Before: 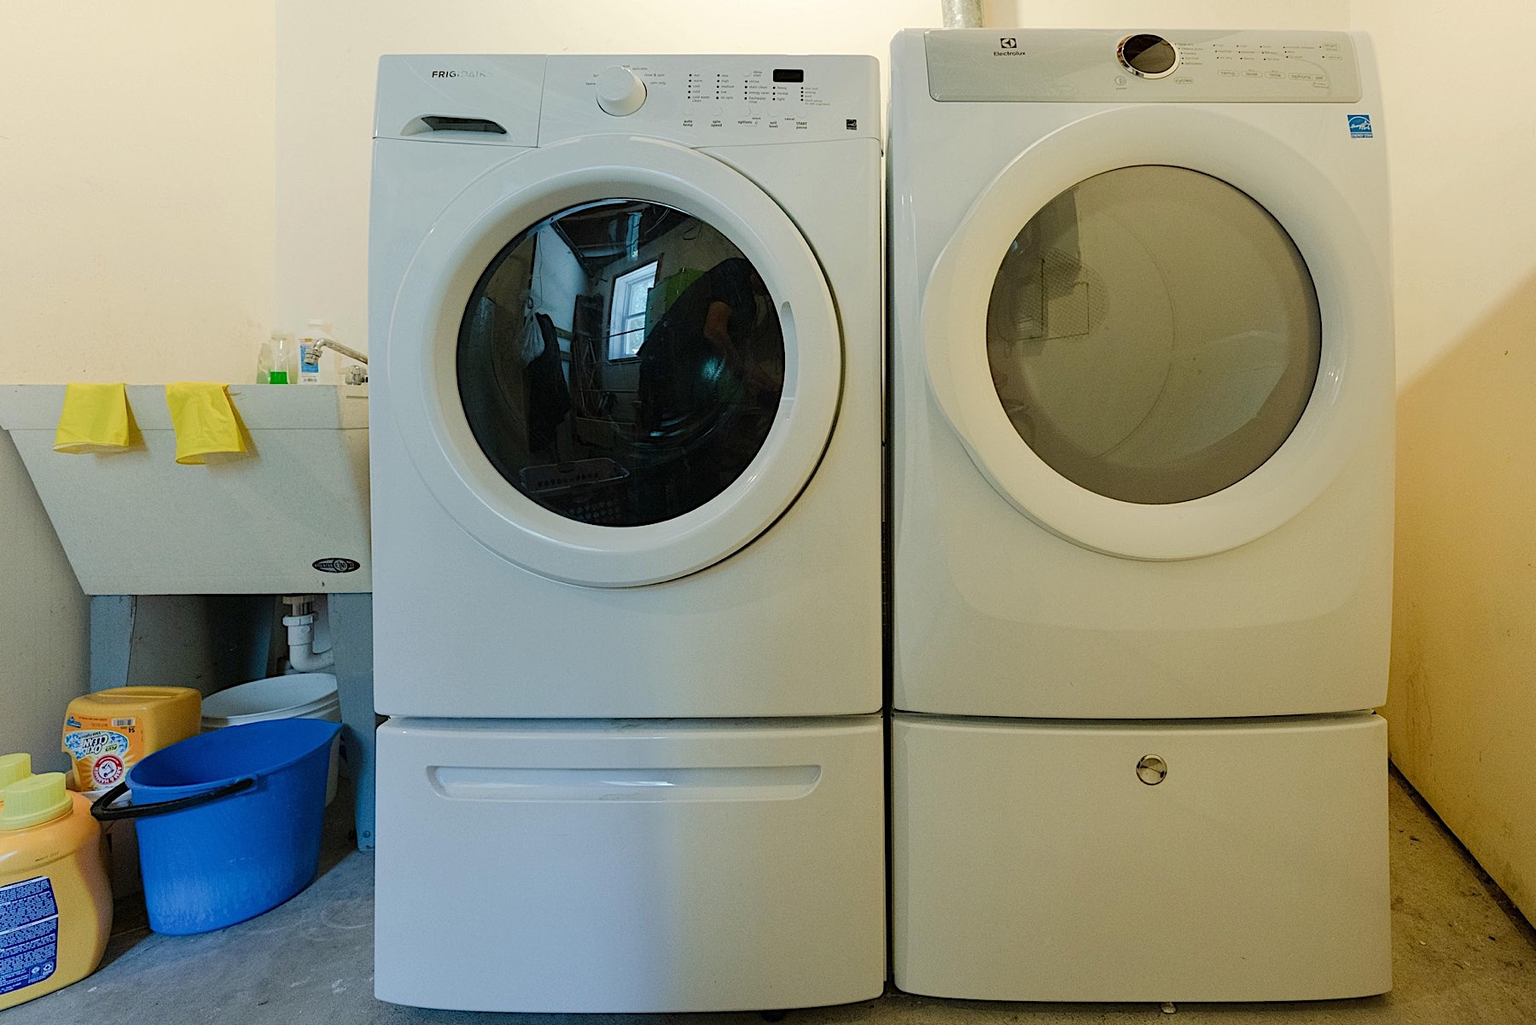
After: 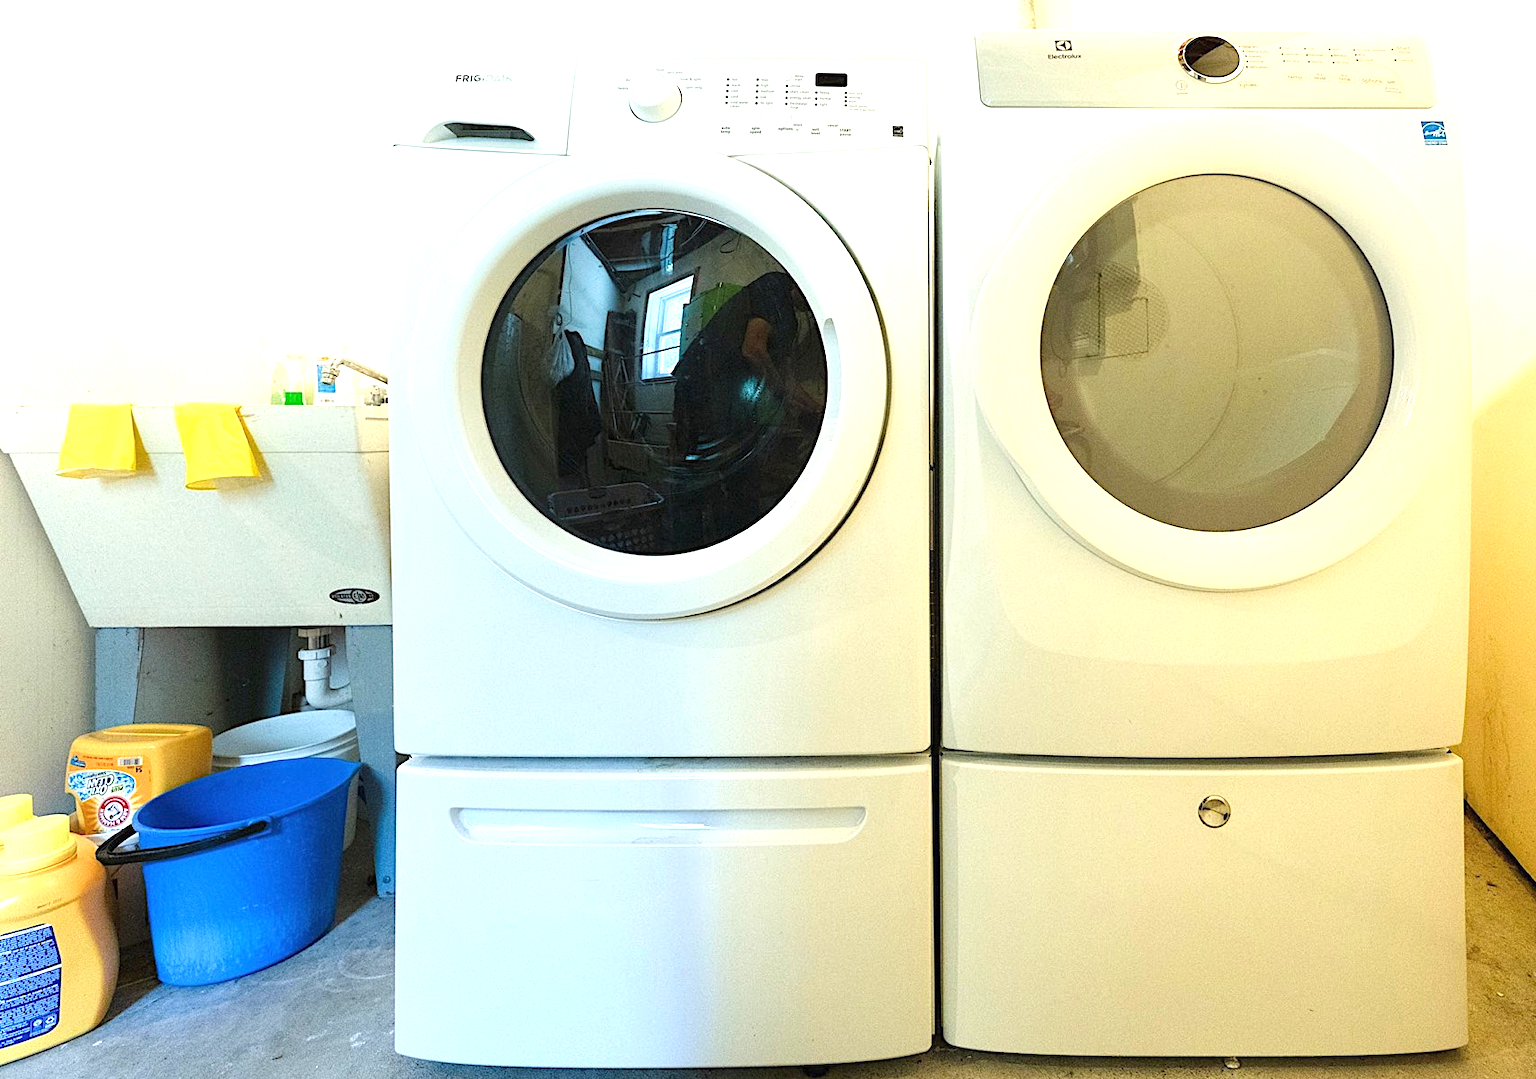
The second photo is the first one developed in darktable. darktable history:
crop and rotate: right 5.167%
exposure: black level correction 0, exposure 1.388 EV, compensate exposure bias true, compensate highlight preservation false
